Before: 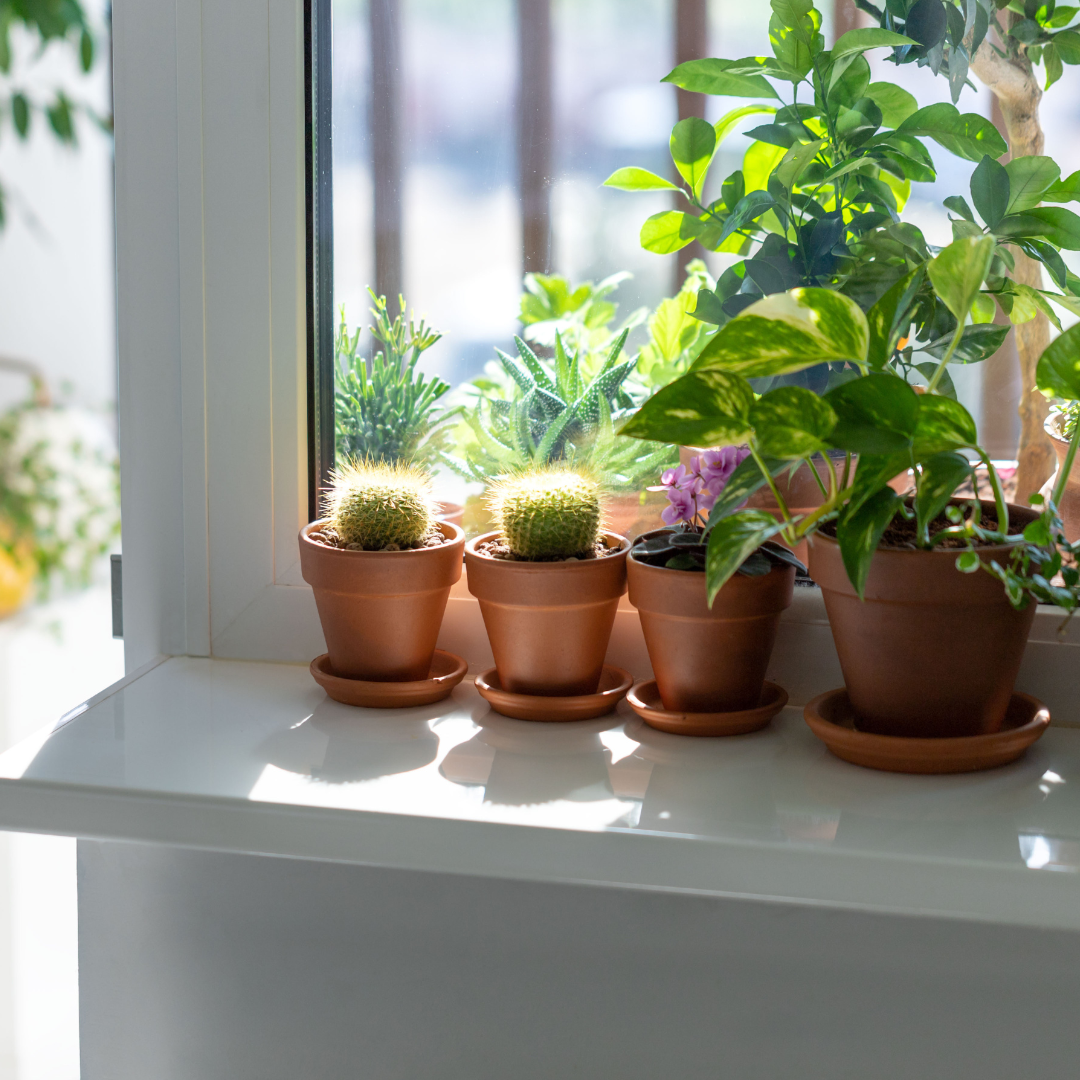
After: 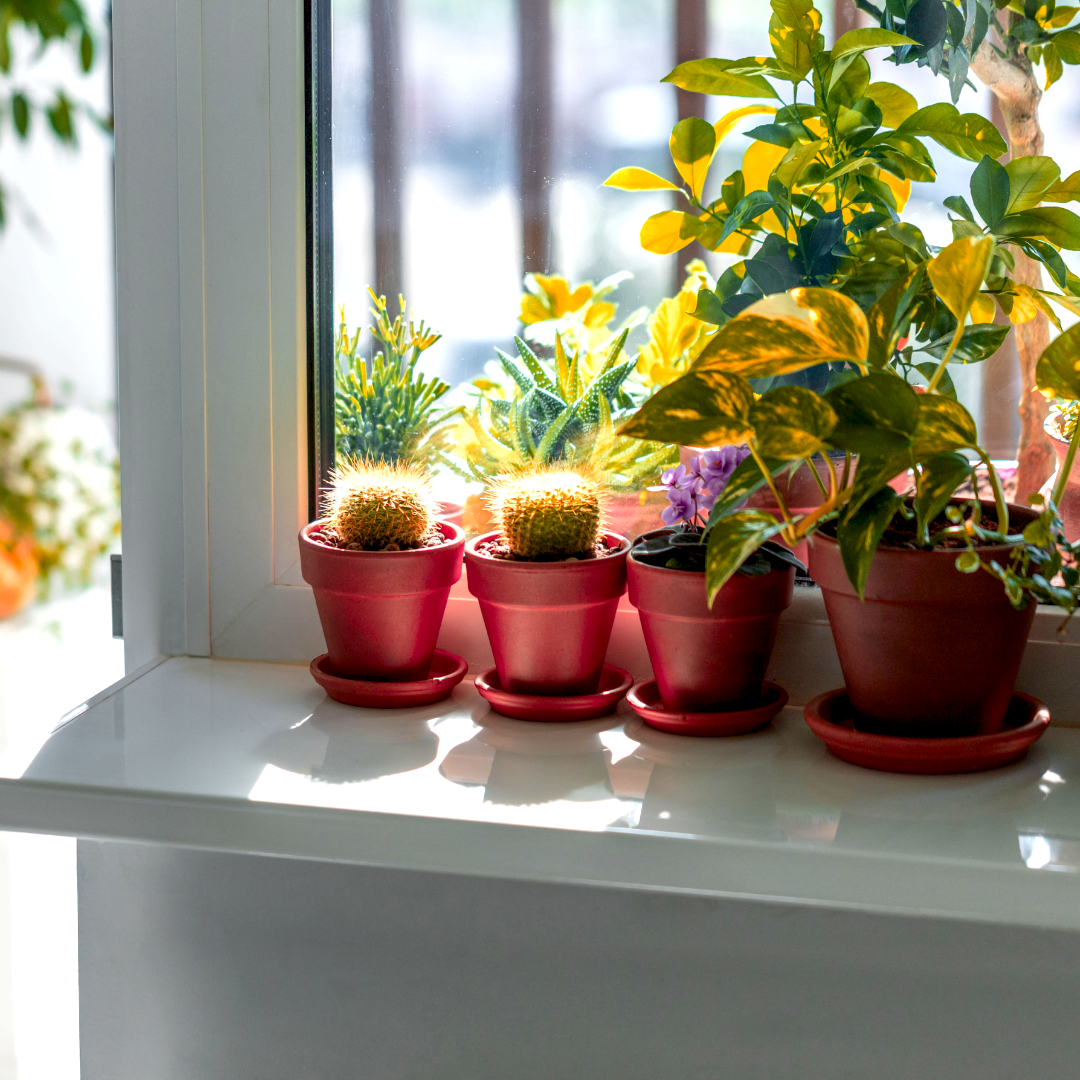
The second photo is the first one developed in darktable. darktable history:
color zones: curves: ch1 [(0.24, 0.634) (0.75, 0.5)]; ch2 [(0.253, 0.437) (0.745, 0.491)], mix 102.12%
local contrast: detail 150%
